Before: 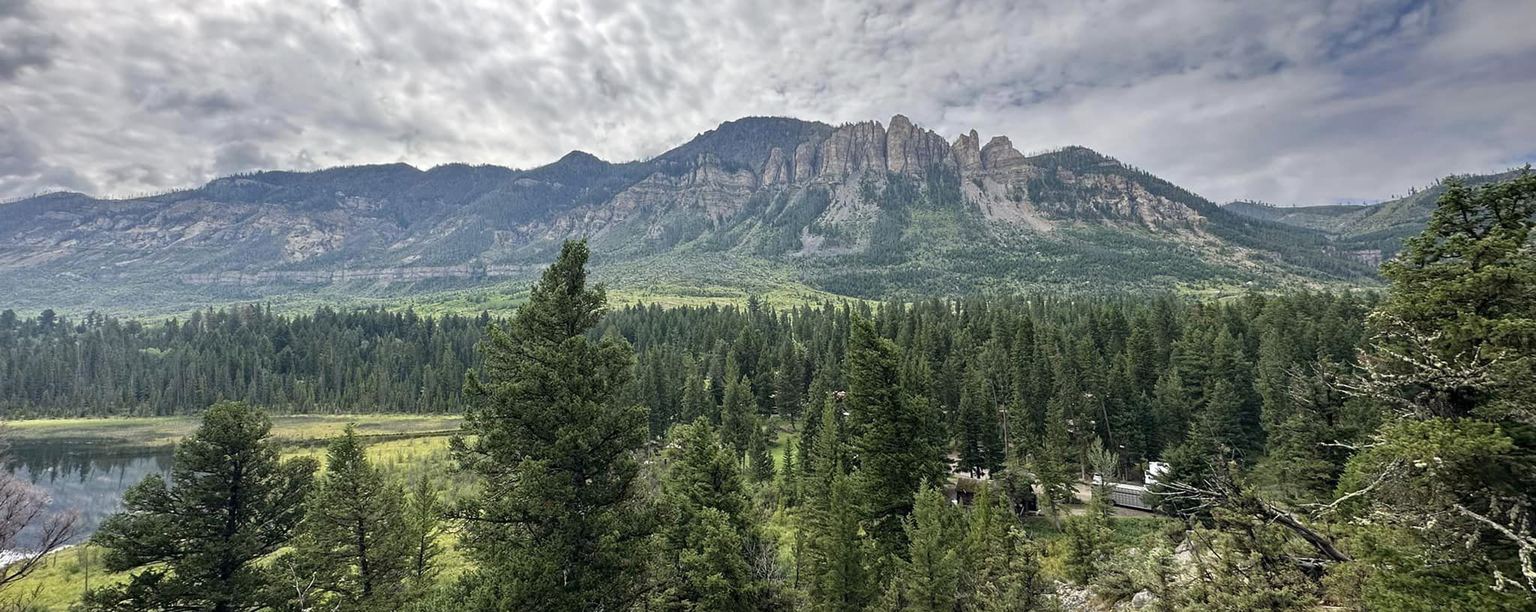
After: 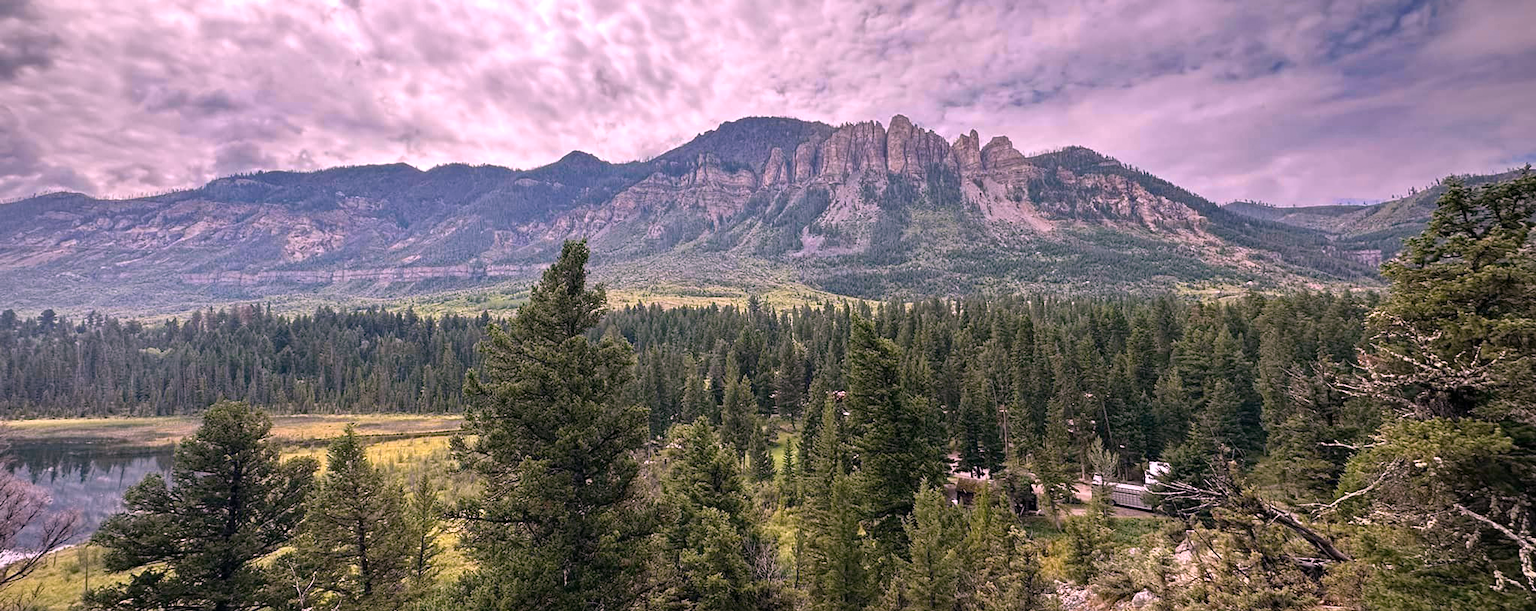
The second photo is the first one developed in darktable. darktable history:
white balance: red 1.188, blue 1.11
haze removal: adaptive false
vignetting: fall-off radius 100%, width/height ratio 1.337
